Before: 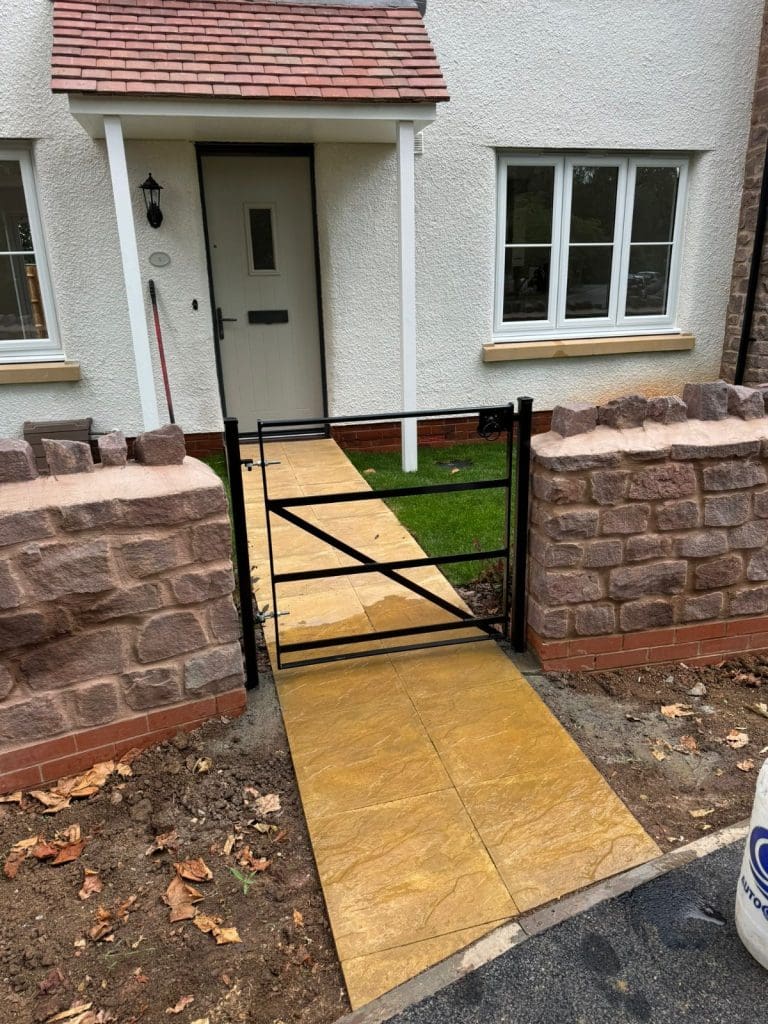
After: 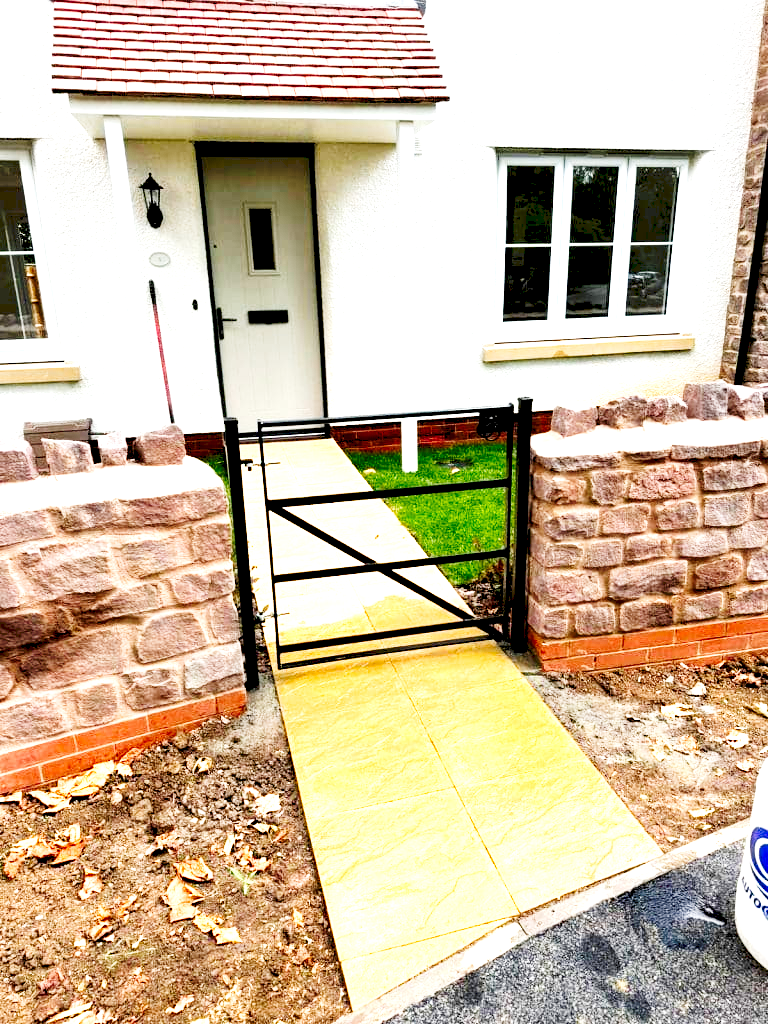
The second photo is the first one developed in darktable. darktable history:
exposure: black level correction 0.016, exposure 1.774 EV, compensate highlight preservation false
tone curve: curves: ch0 [(0, 0) (0.003, 0.108) (0.011, 0.108) (0.025, 0.108) (0.044, 0.113) (0.069, 0.113) (0.1, 0.121) (0.136, 0.136) (0.177, 0.16) (0.224, 0.192) (0.277, 0.246) (0.335, 0.324) (0.399, 0.419) (0.468, 0.518) (0.543, 0.622) (0.623, 0.721) (0.709, 0.815) (0.801, 0.893) (0.898, 0.949) (1, 1)], preserve colors none
